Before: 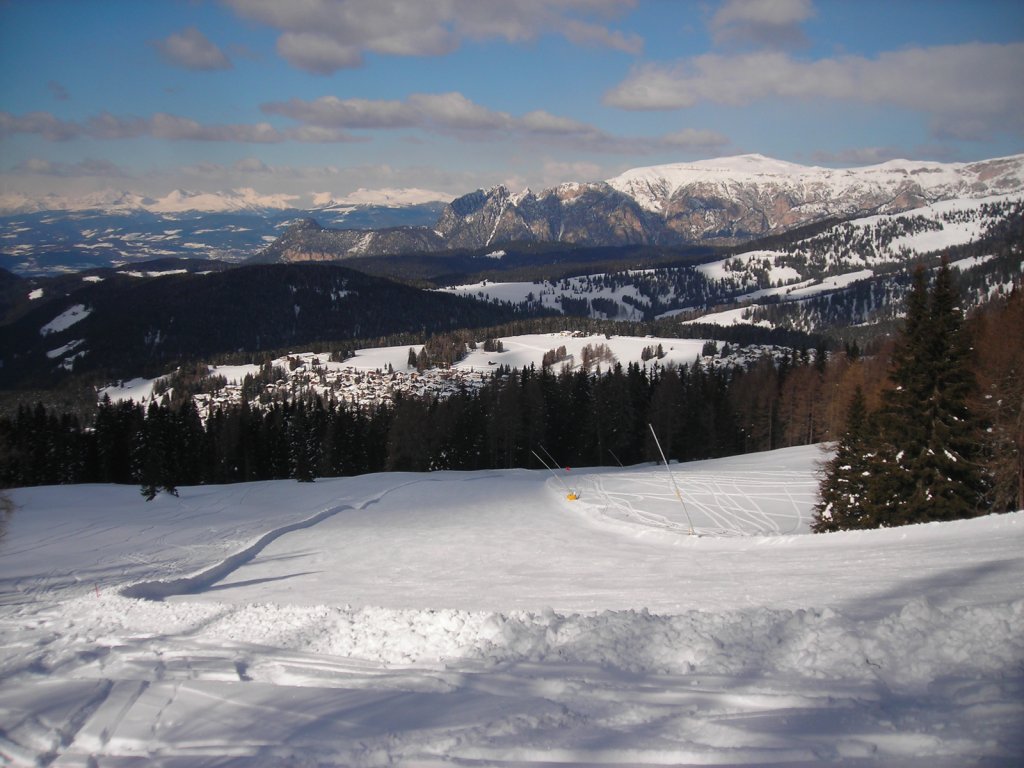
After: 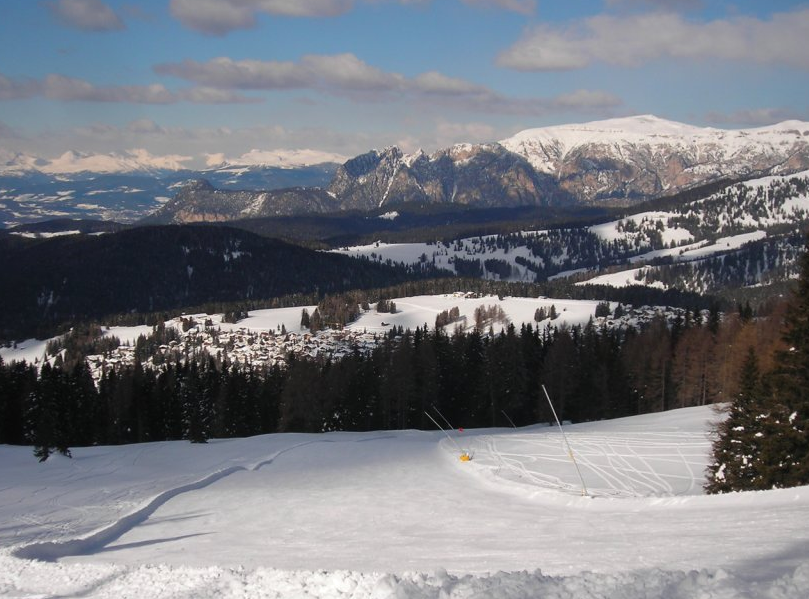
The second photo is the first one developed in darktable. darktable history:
crop and rotate: left 10.511%, top 5.144%, right 10.447%, bottom 16.753%
shadows and highlights: shadows 11.16, white point adjustment 1.22, highlights -2.18, soften with gaussian
